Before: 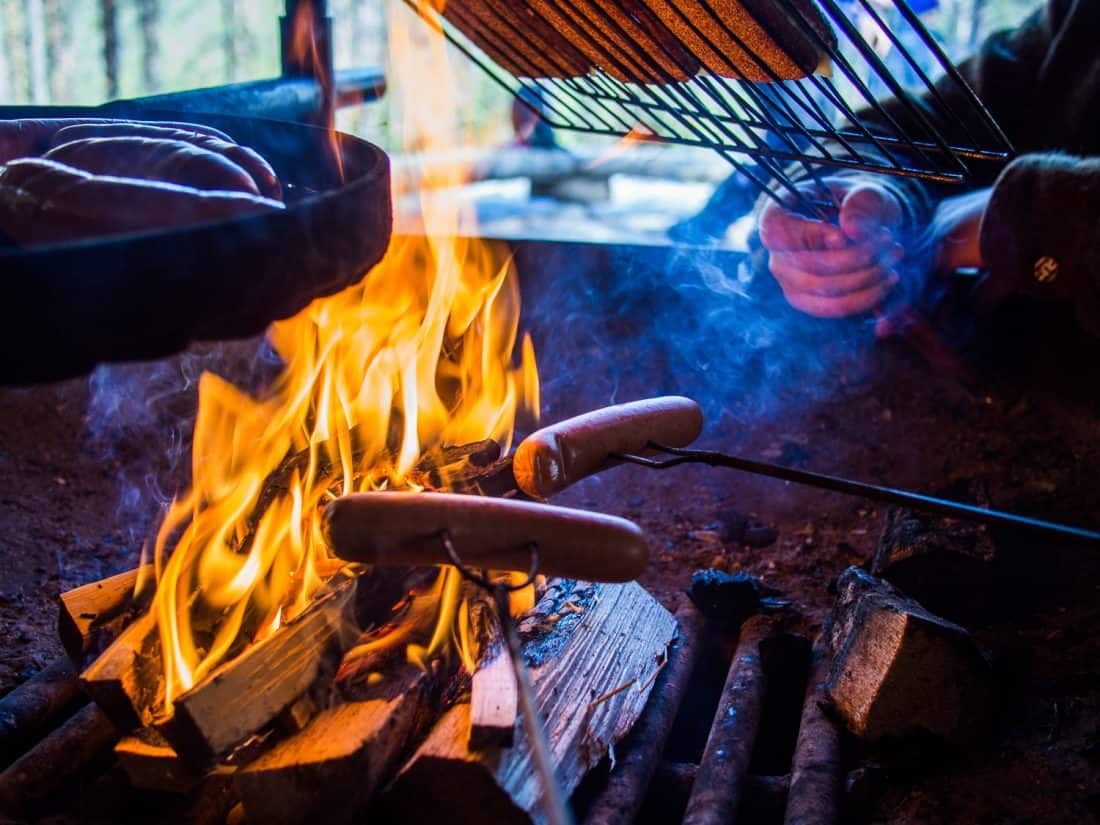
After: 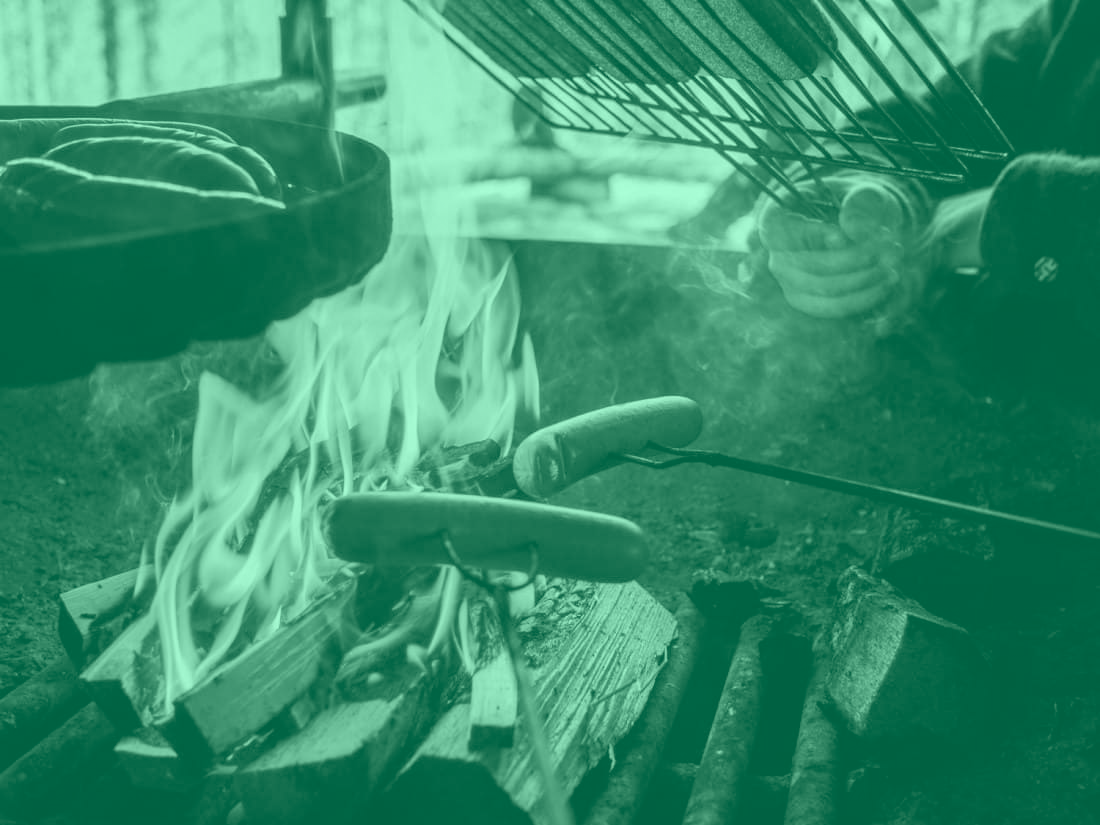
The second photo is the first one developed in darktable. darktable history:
colorize: hue 147.6°, saturation 65%, lightness 21.64%
exposure: black level correction 0, exposure 0.6 EV, compensate exposure bias true, compensate highlight preservation false
